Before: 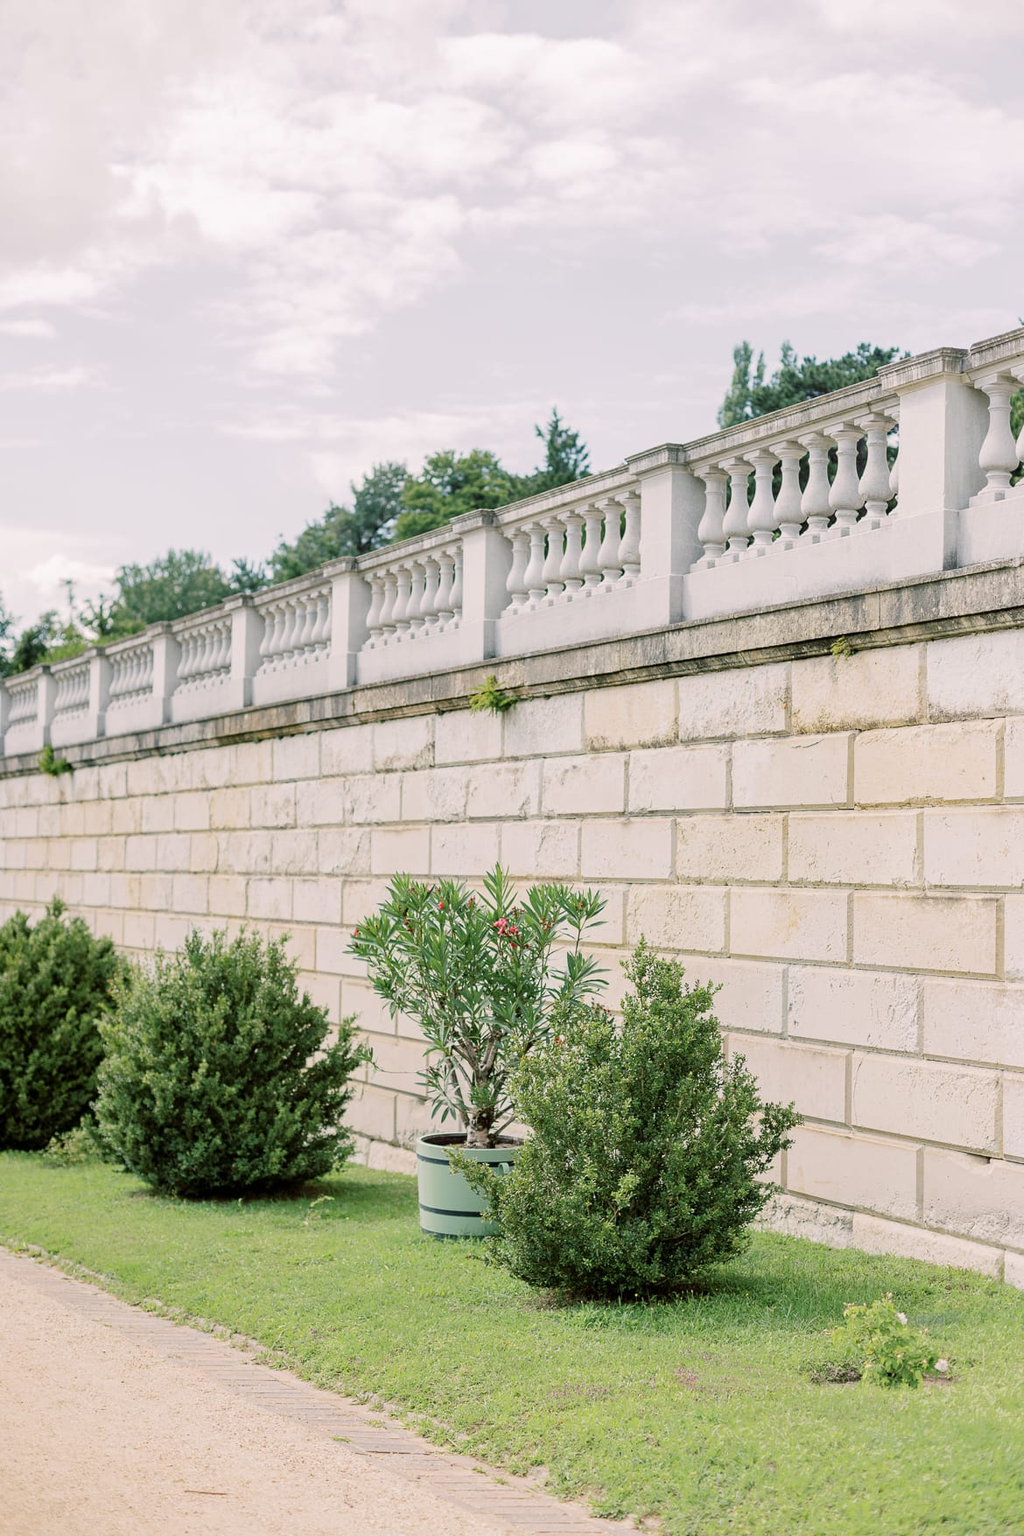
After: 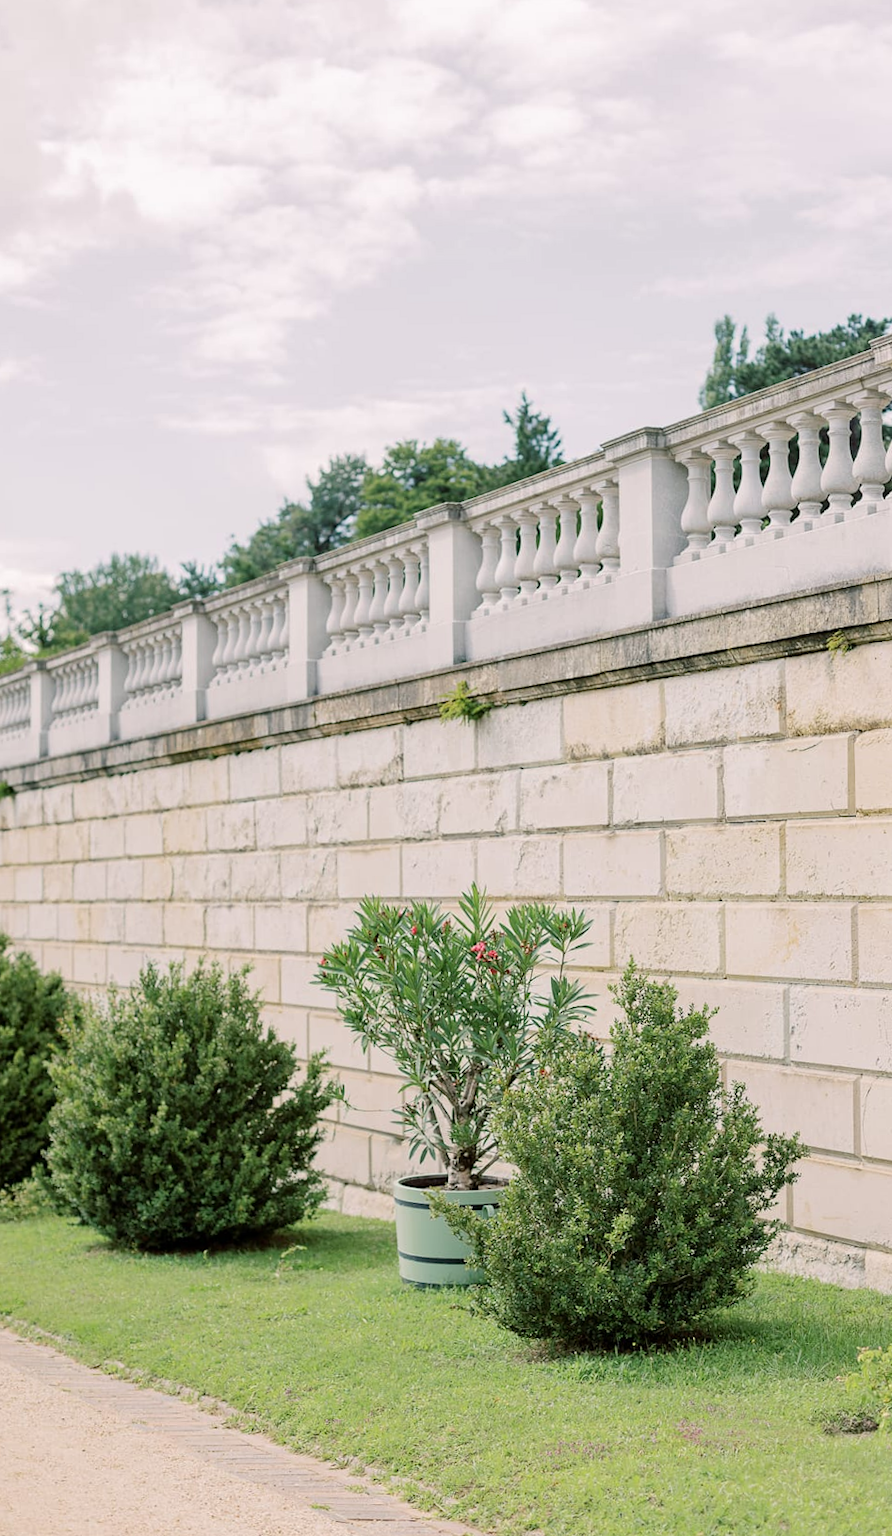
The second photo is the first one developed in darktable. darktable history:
tone equalizer: edges refinement/feathering 500, mask exposure compensation -1.57 EV, preserve details no
crop and rotate: angle 1.36°, left 4.341%, top 1.181%, right 11.774%, bottom 2.578%
